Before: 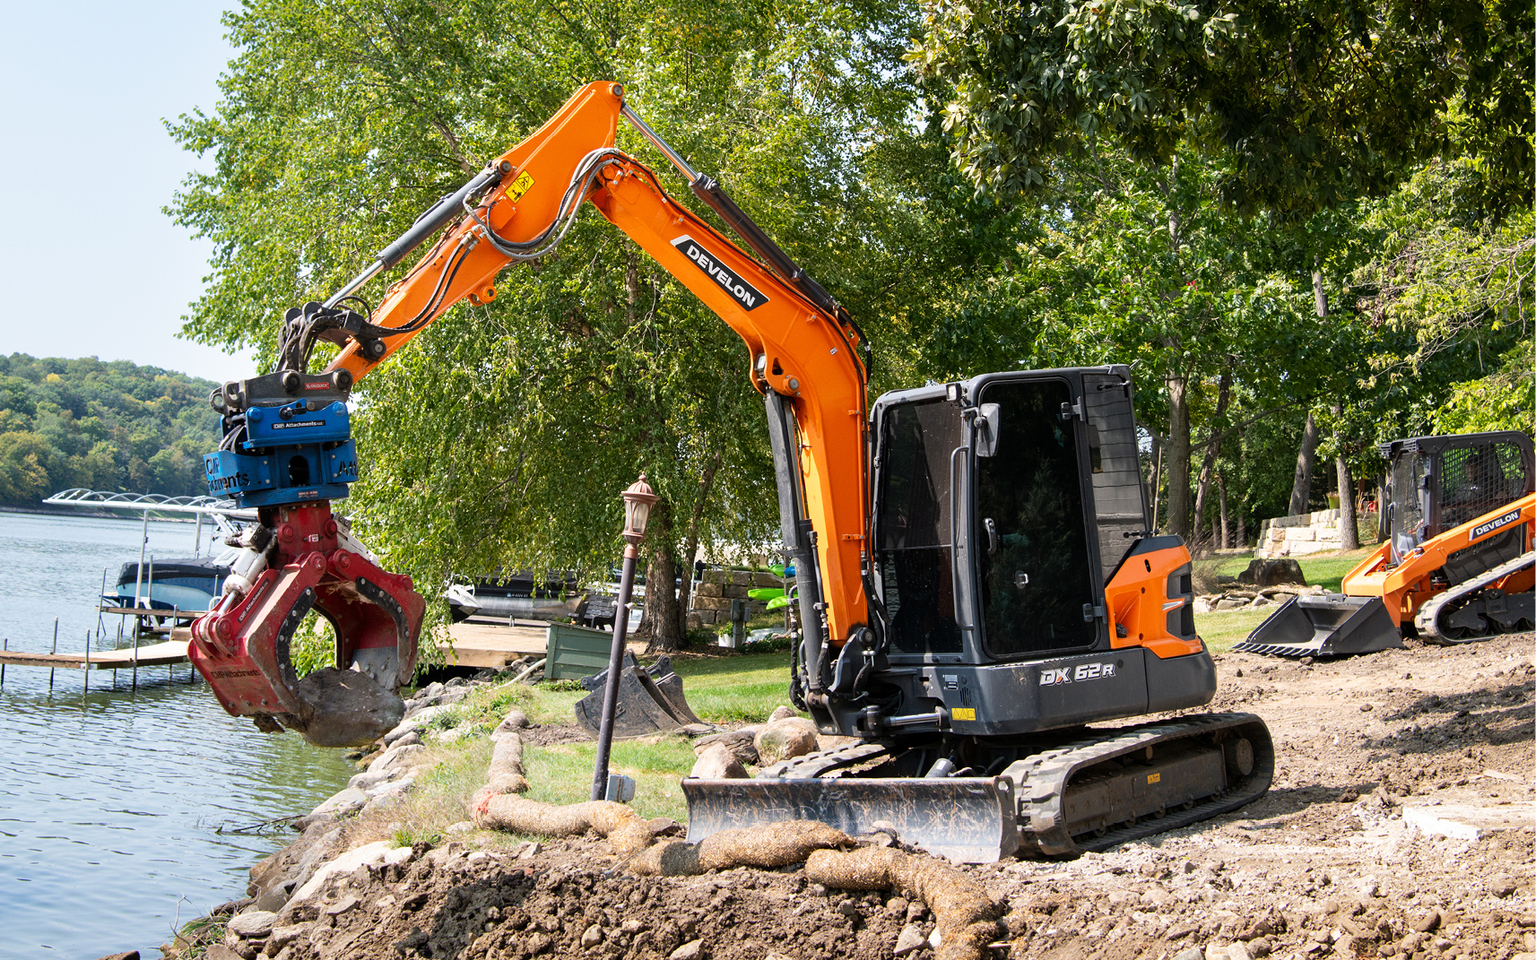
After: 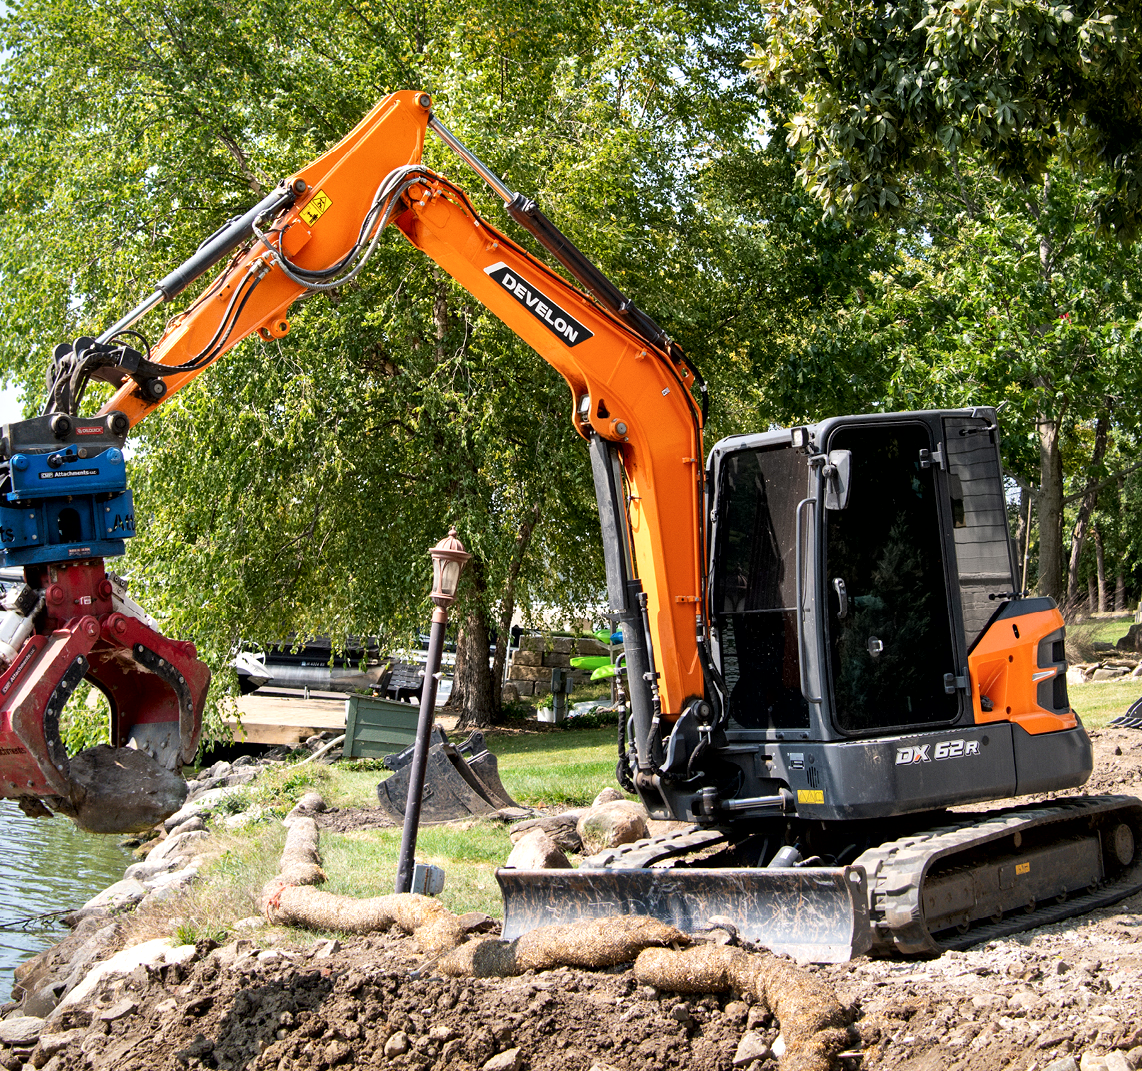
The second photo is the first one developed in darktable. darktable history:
local contrast: mode bilateral grid, contrast 25, coarseness 60, detail 151%, midtone range 0.2
crop and rotate: left 15.446%, right 17.836%
